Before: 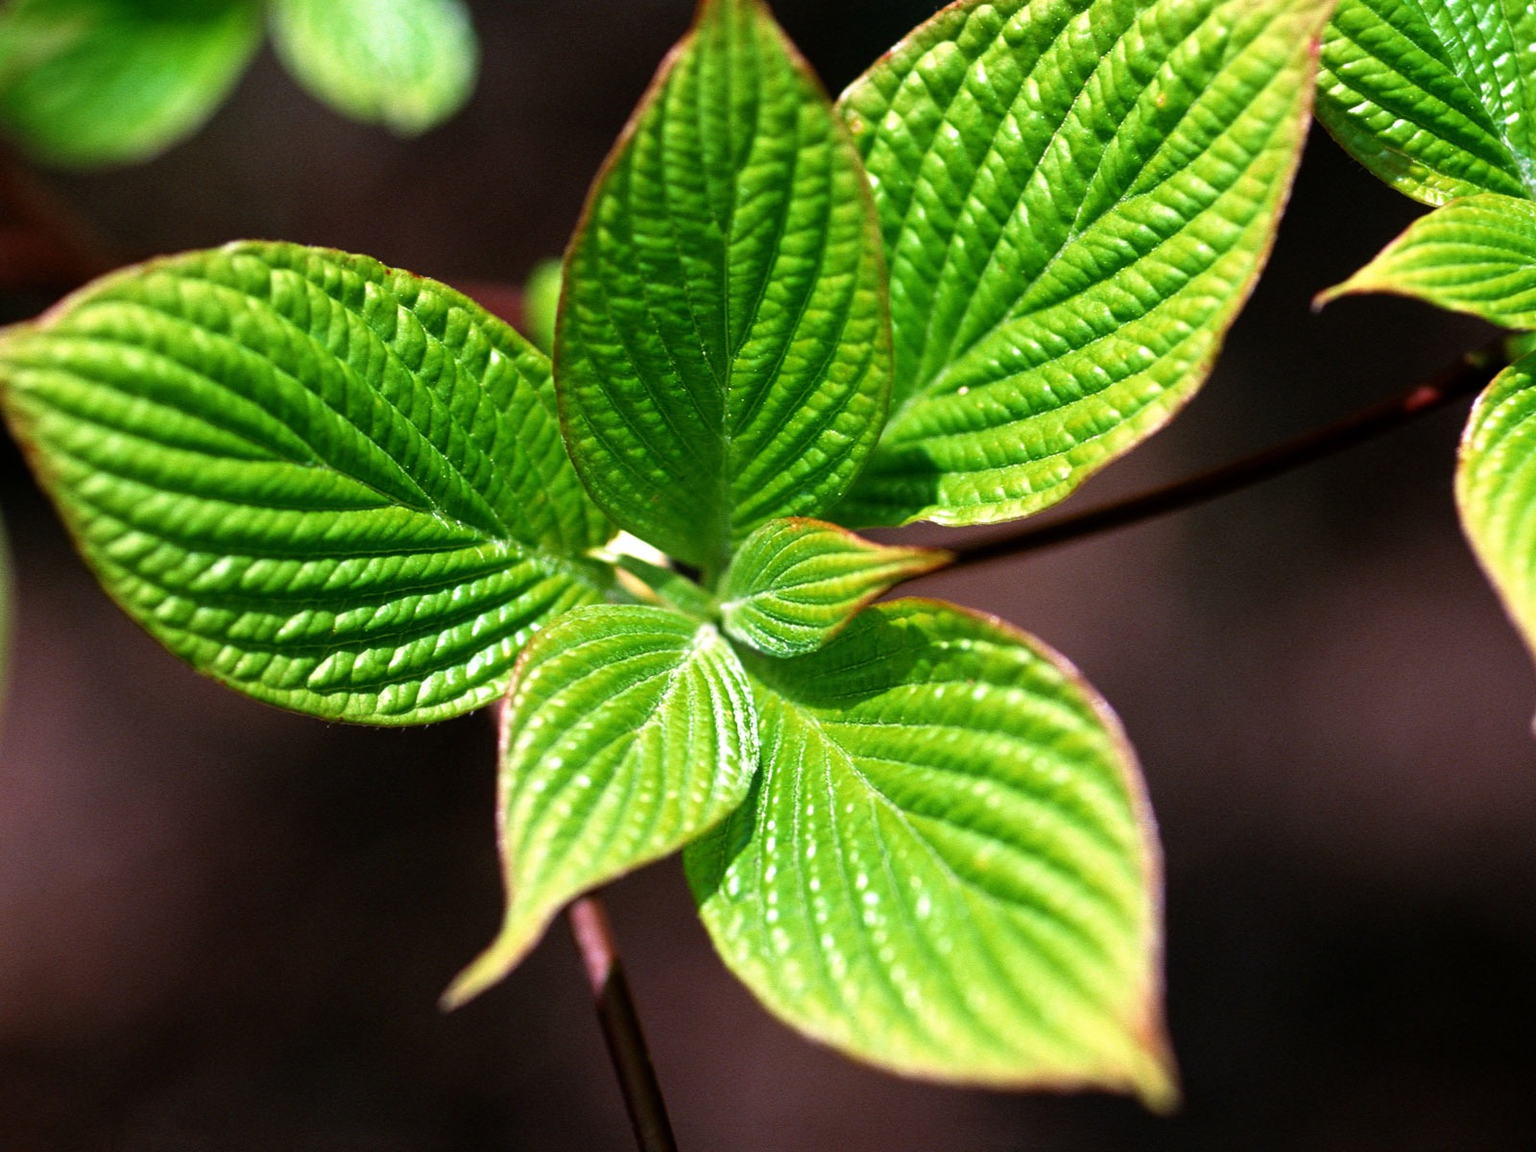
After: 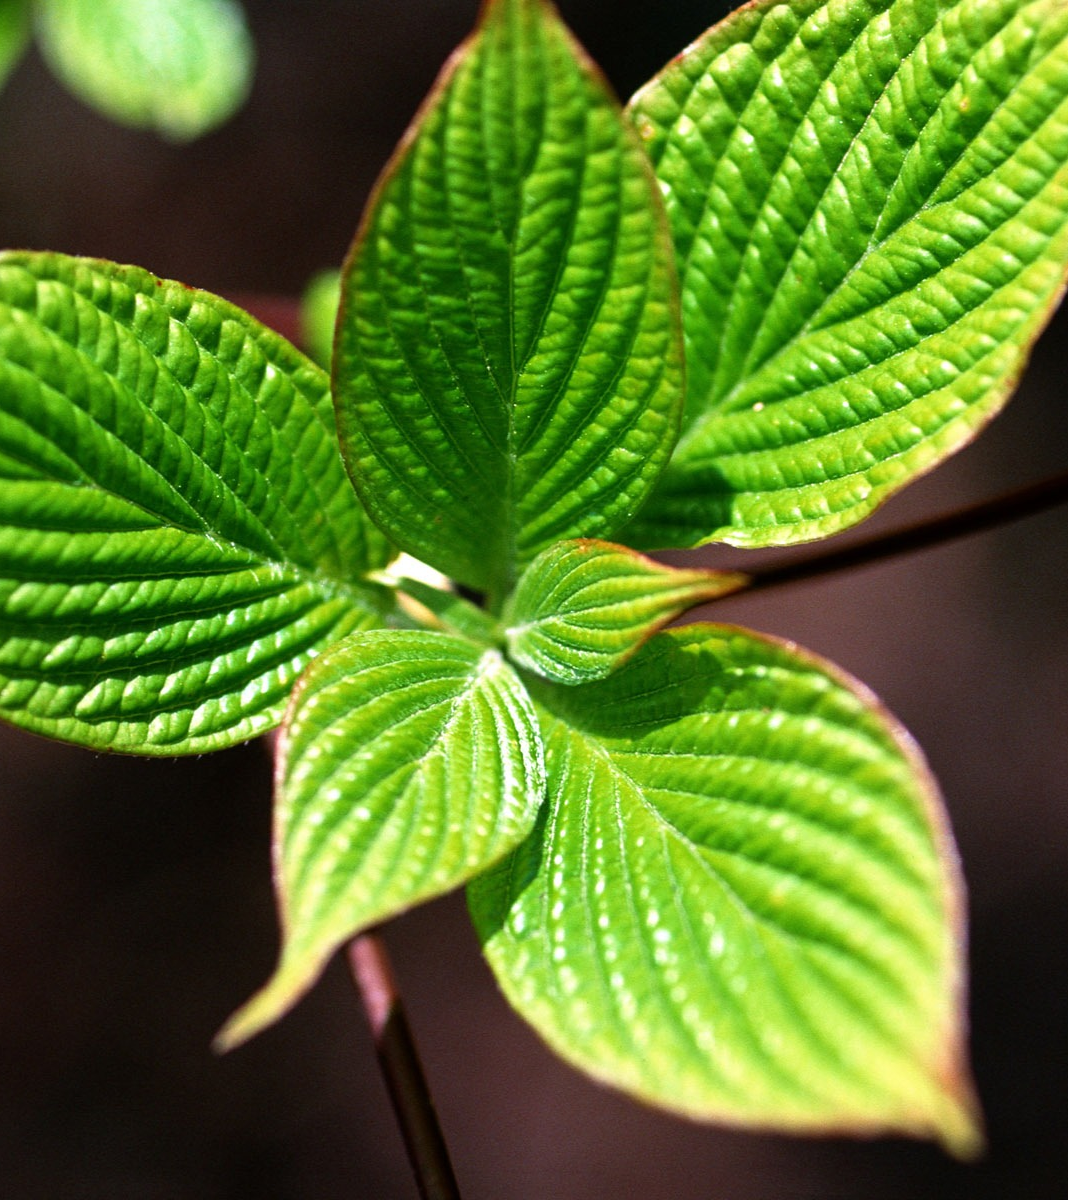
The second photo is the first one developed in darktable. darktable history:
crop and rotate: left 15.369%, right 17.881%
